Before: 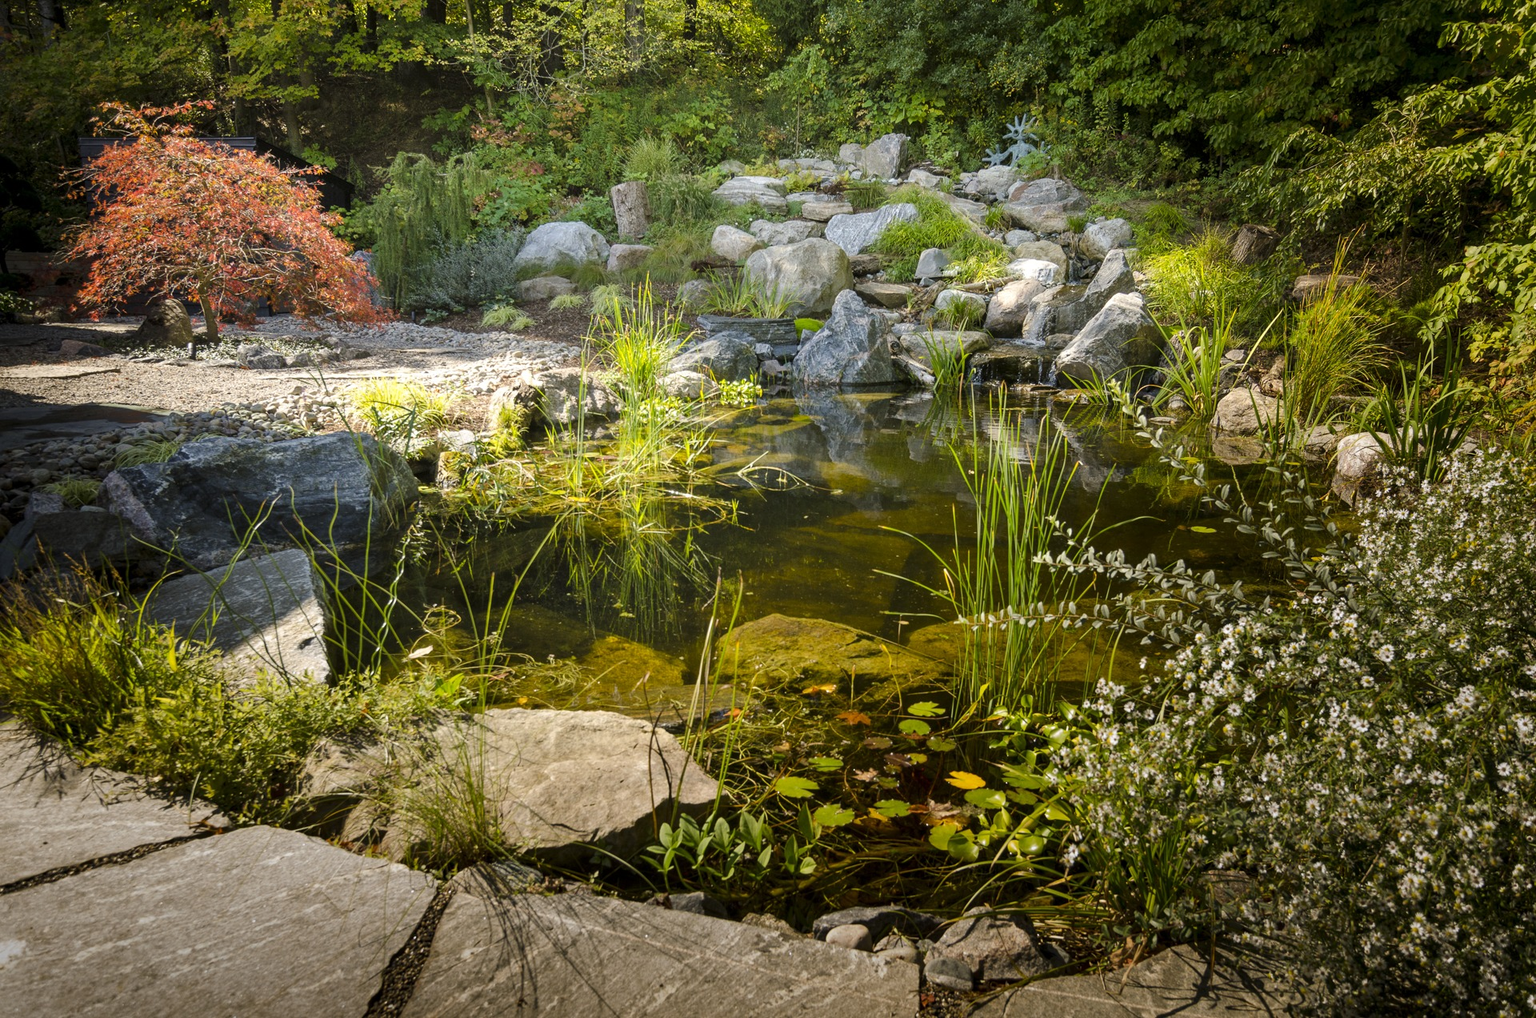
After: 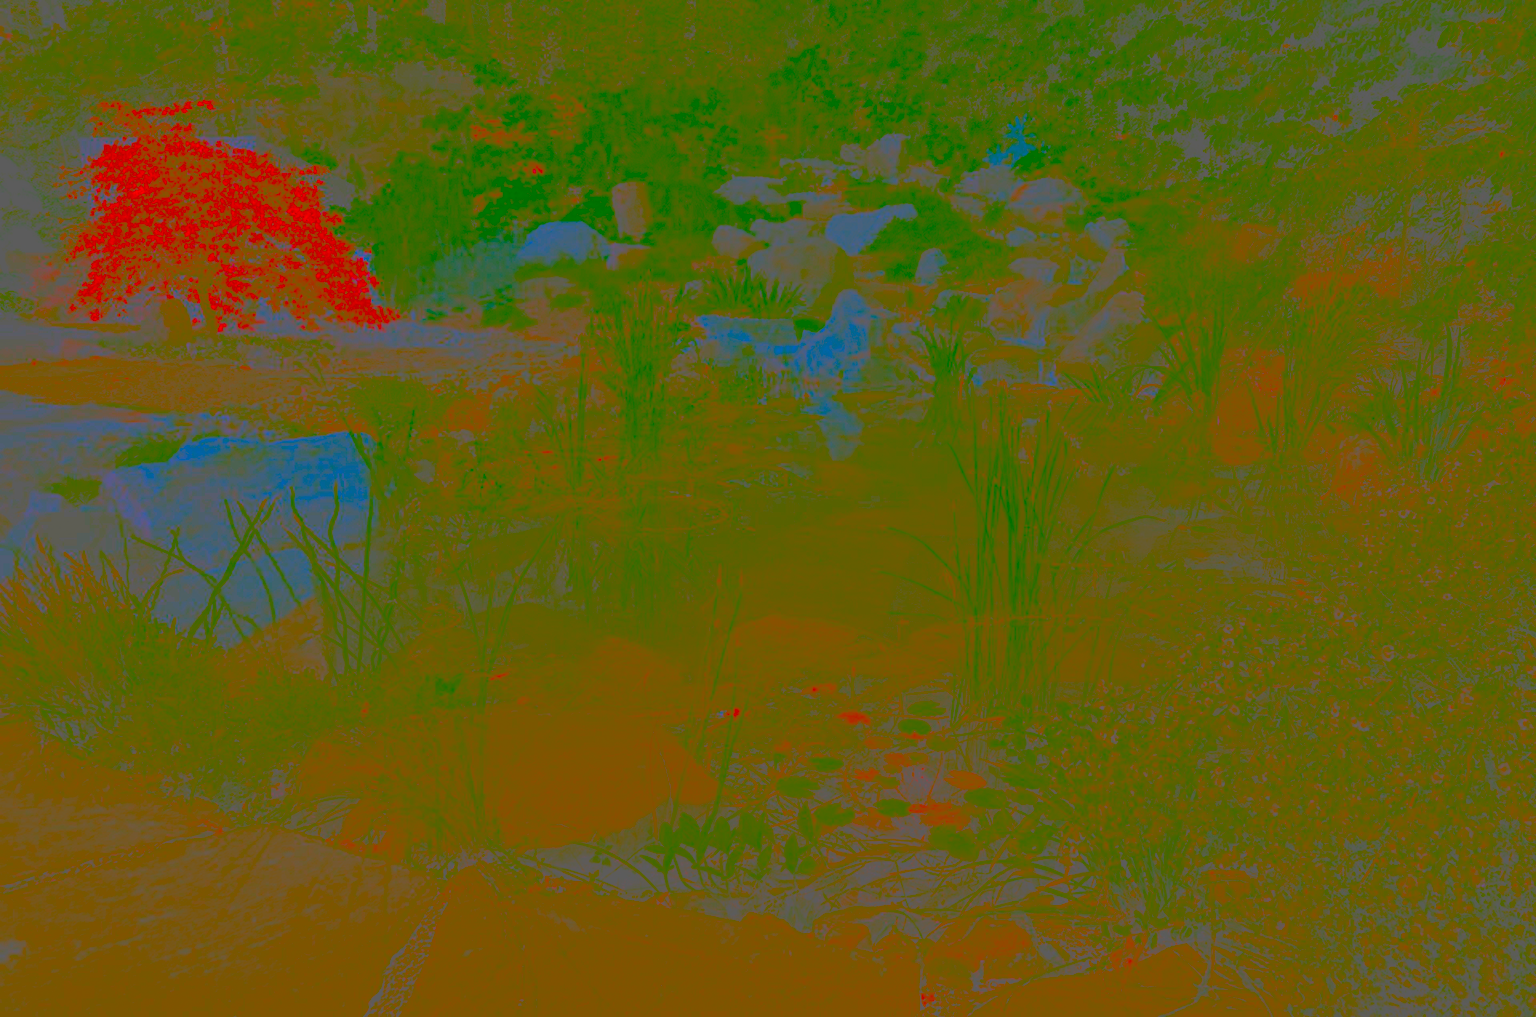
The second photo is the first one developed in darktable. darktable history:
contrast brightness saturation: contrast -0.99, brightness -0.17, saturation 0.75
color balance rgb: linear chroma grading › shadows 10%, linear chroma grading › highlights 10%, linear chroma grading › global chroma 15%, linear chroma grading › mid-tones 15%, perceptual saturation grading › global saturation 40%, perceptual saturation grading › highlights -25%, perceptual saturation grading › mid-tones 35%, perceptual saturation grading › shadows 35%, perceptual brilliance grading › global brilliance 11.29%, global vibrance 11.29%
